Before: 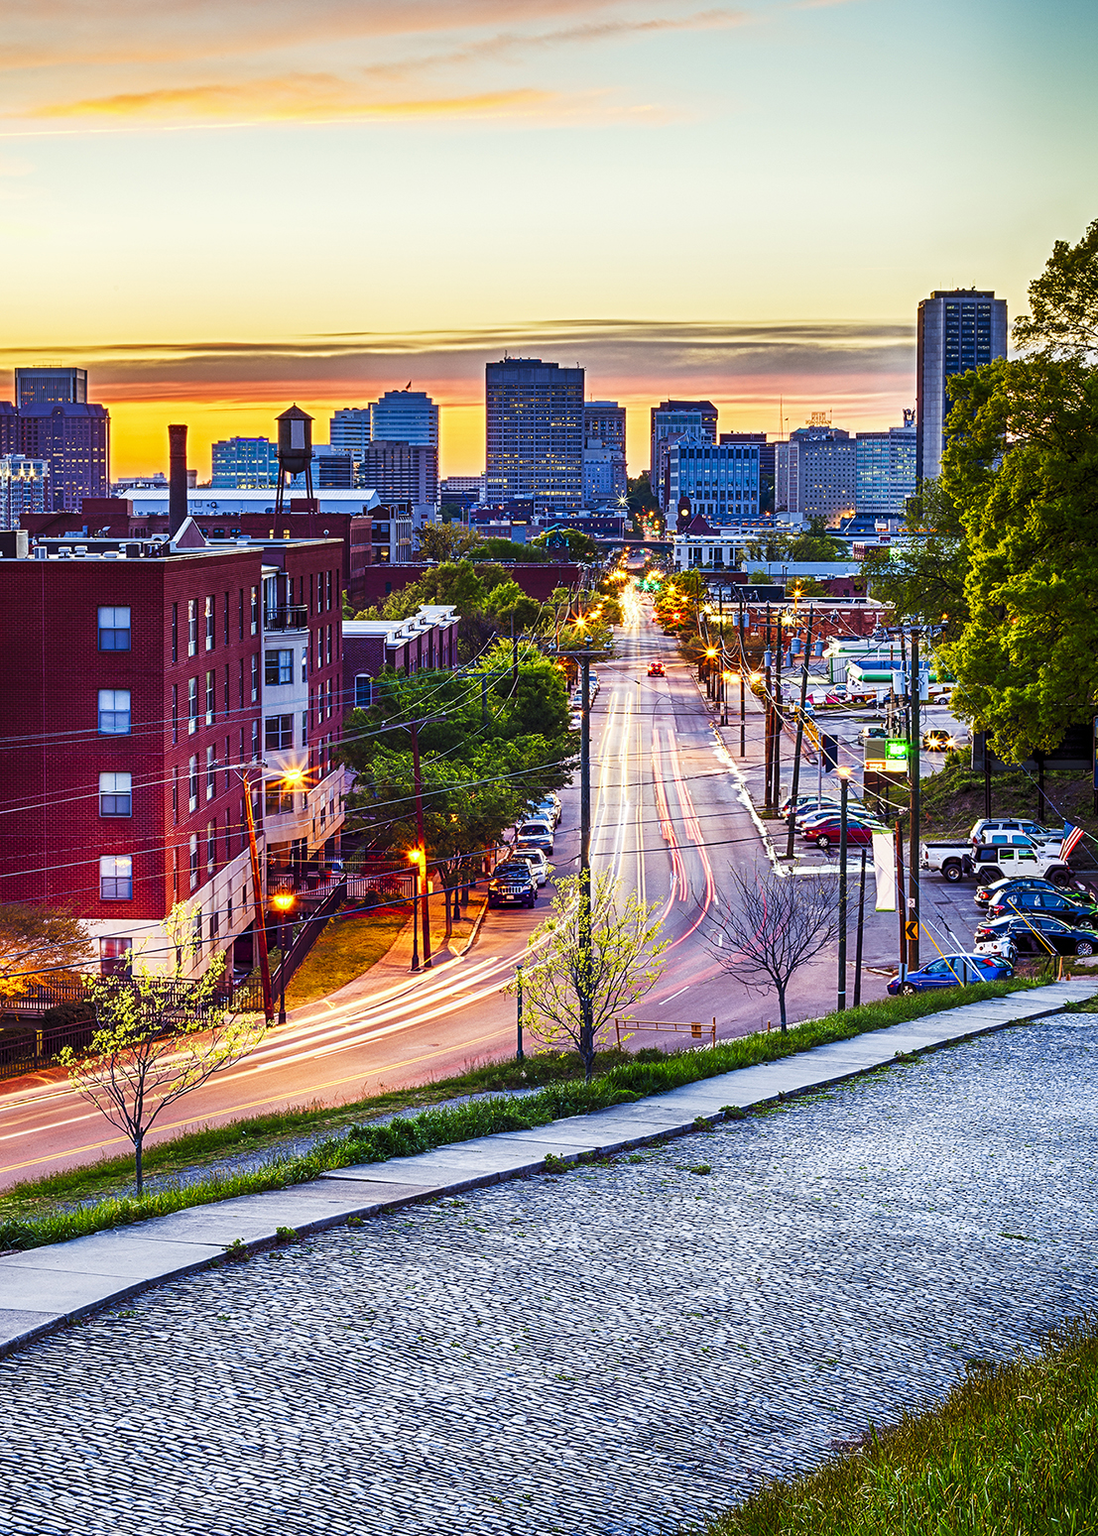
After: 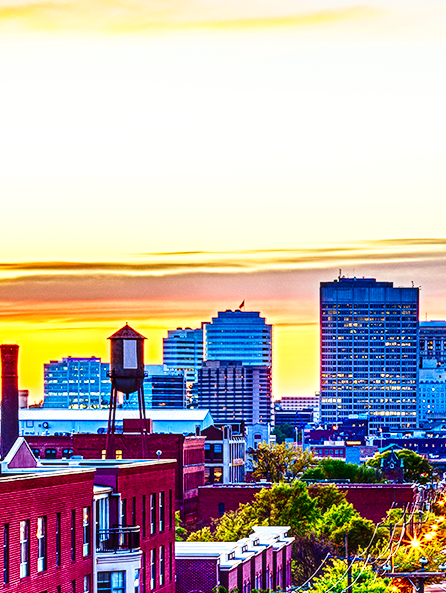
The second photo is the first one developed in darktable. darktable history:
local contrast: detail 144%
color correction: highlights a* 0.044, highlights b* -0.499
contrast brightness saturation: saturation 0.184
base curve: curves: ch0 [(0, 0) (0.008, 0.007) (0.022, 0.029) (0.048, 0.089) (0.092, 0.197) (0.191, 0.399) (0.275, 0.534) (0.357, 0.65) (0.477, 0.78) (0.542, 0.833) (0.799, 0.973) (1, 1)], preserve colors none
crop: left 15.445%, top 5.437%, right 44.208%, bottom 56.222%
tone curve: curves: ch0 [(0, 0.032) (0.181, 0.152) (0.751, 0.762) (1, 1)], color space Lab, independent channels
tone equalizer: on, module defaults
